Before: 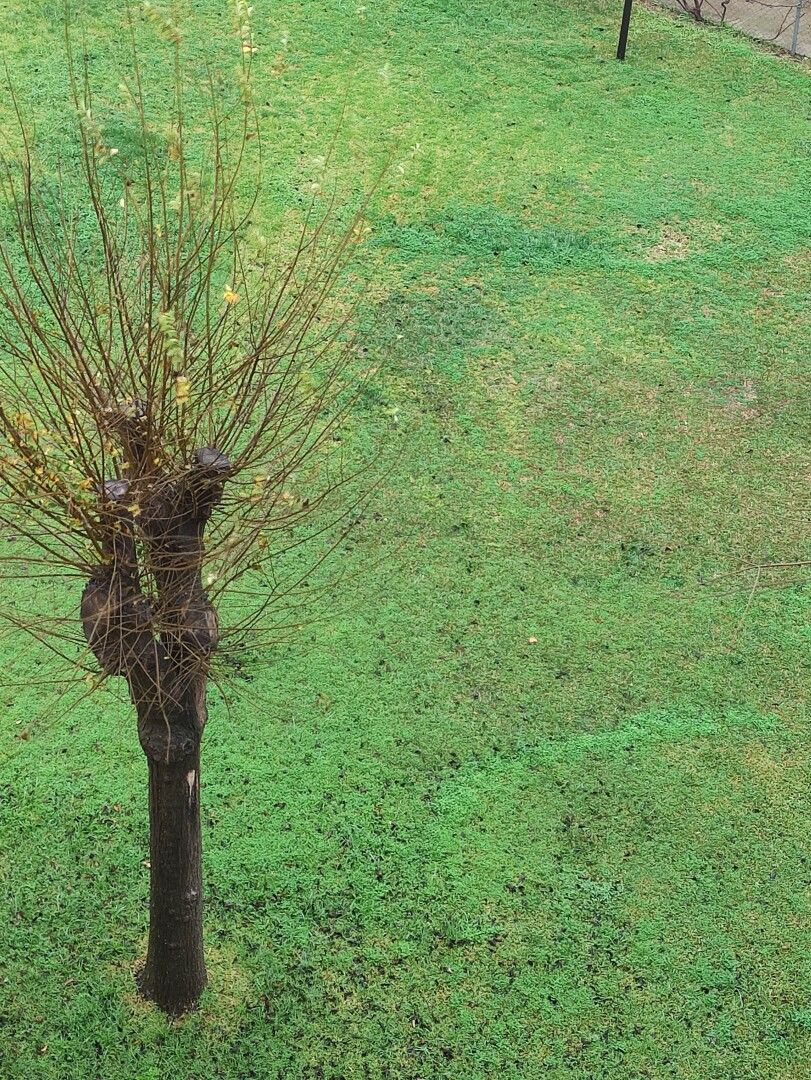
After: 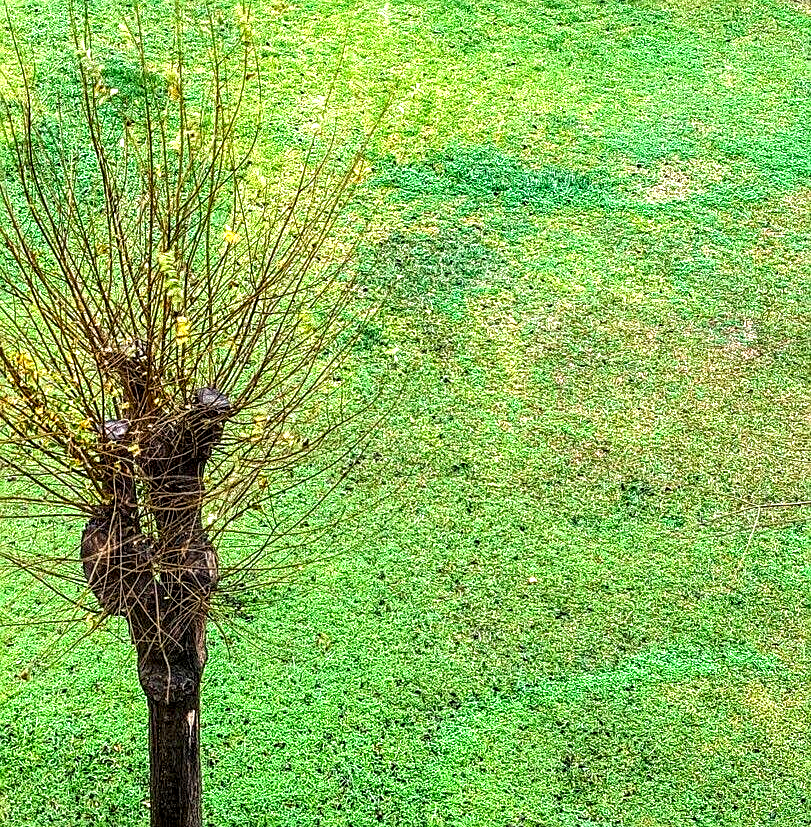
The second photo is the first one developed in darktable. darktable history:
contrast brightness saturation: contrast 0.054
crop: top 5.641%, bottom 17.752%
color balance rgb: perceptual saturation grading › global saturation 0.159%, global vibrance 50.498%
sharpen: on, module defaults
haze removal: compatibility mode true, adaptive false
local contrast: detail 202%
exposure: black level correction 0, exposure 0.701 EV, compensate highlight preservation false
